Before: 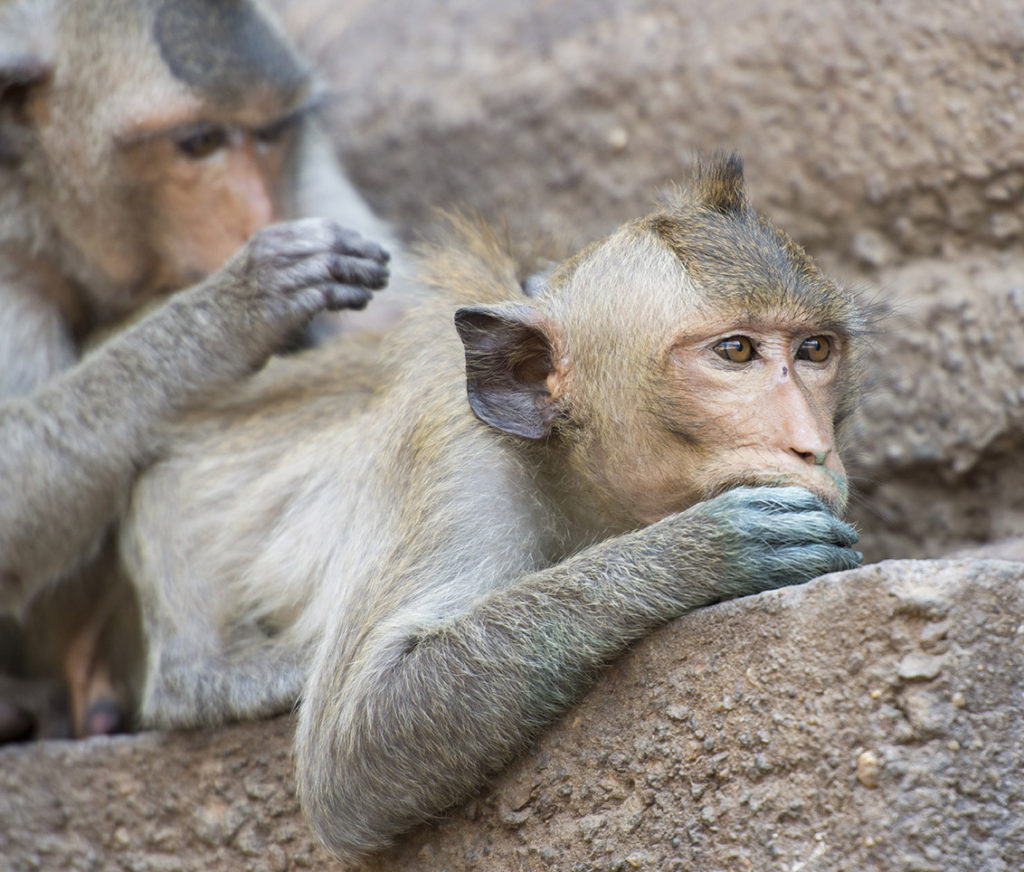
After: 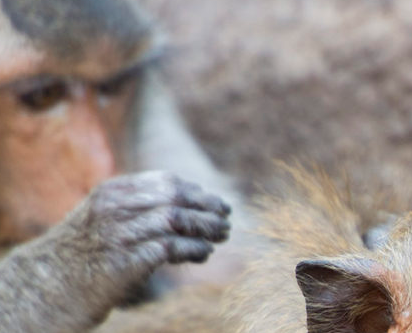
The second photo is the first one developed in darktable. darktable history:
crop: left 15.531%, top 5.441%, right 44.153%, bottom 56.344%
tone equalizer: edges refinement/feathering 500, mask exposure compensation -1.57 EV, preserve details no
